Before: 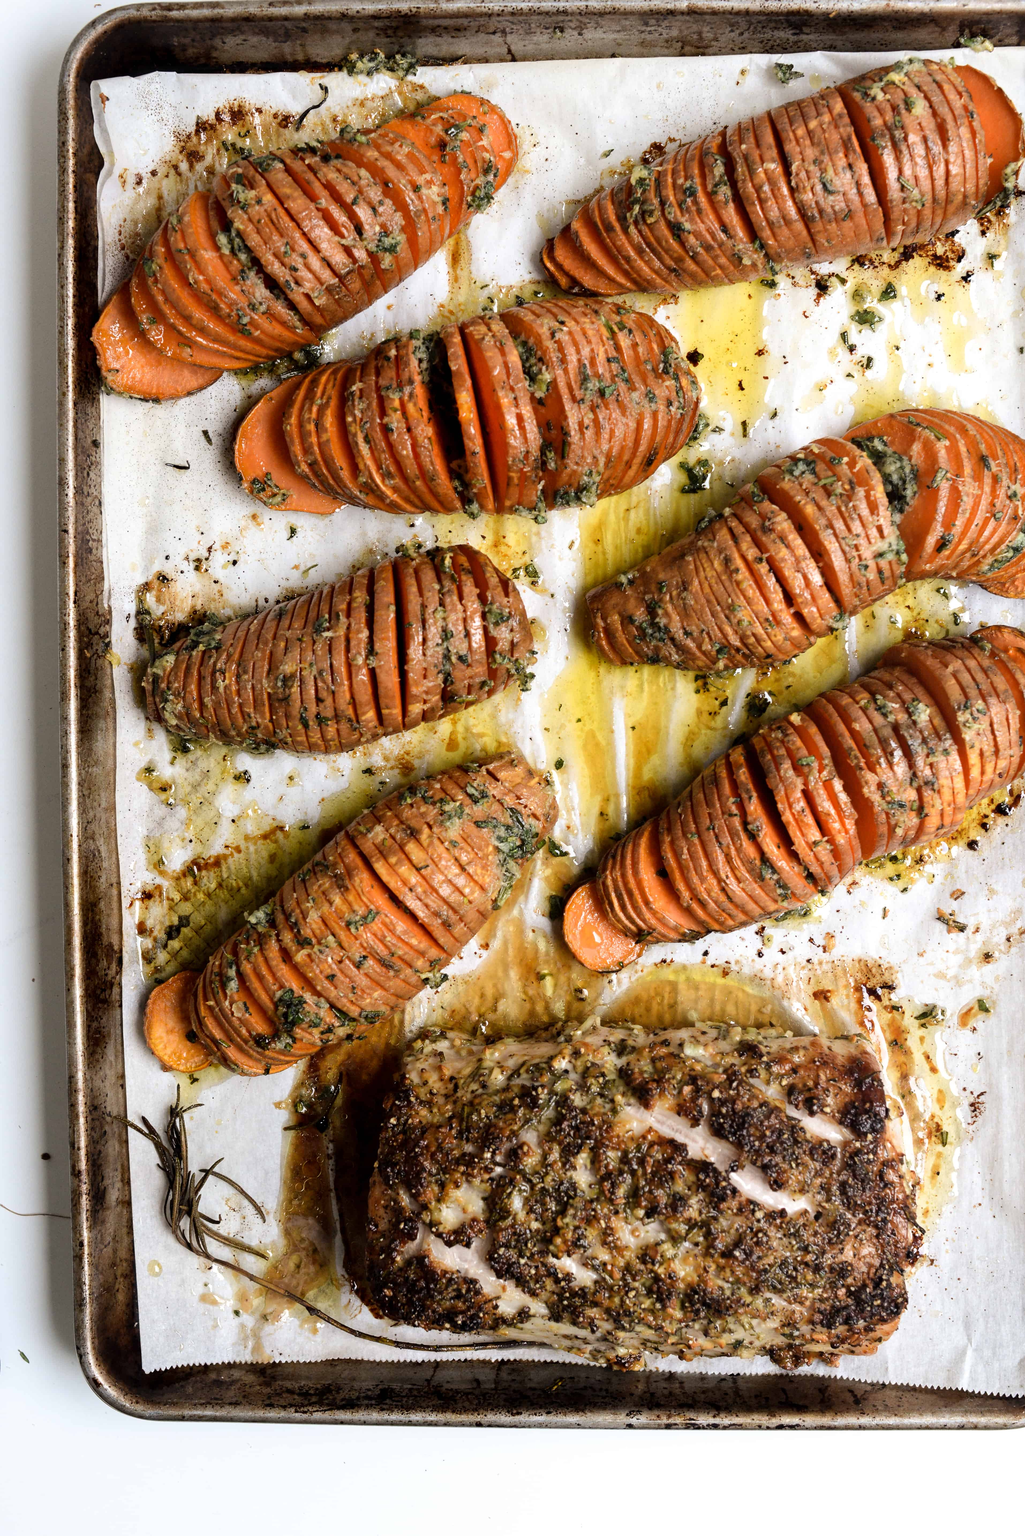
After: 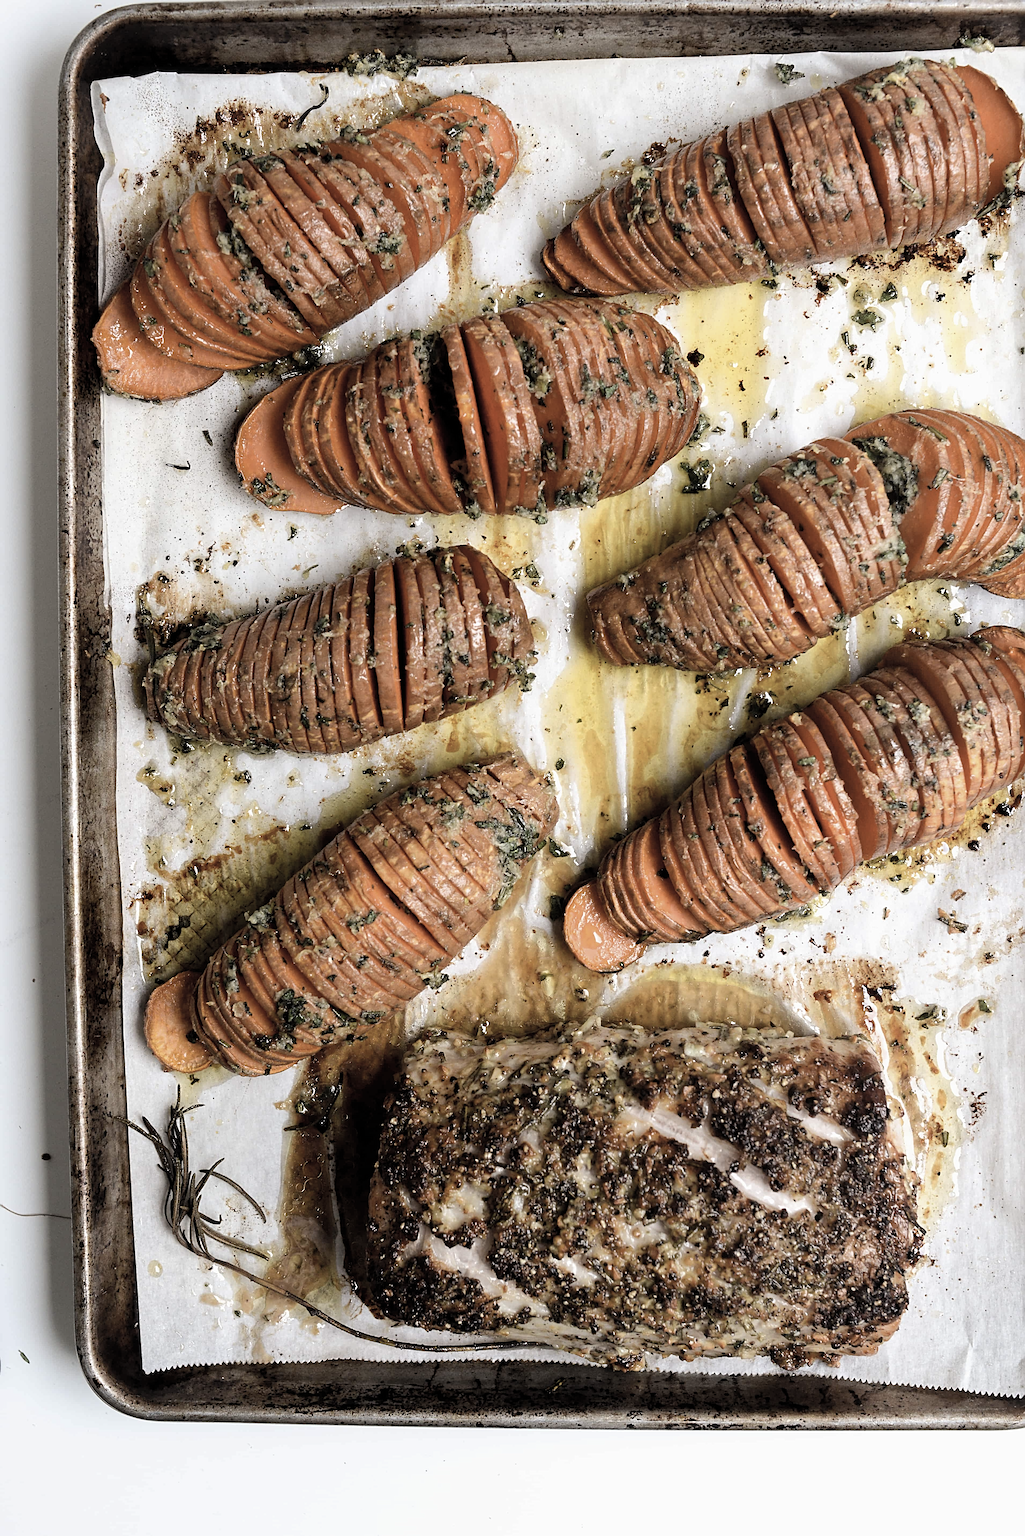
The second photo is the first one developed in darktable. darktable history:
levels: levels [0.026, 0.507, 0.987]
contrast brightness saturation: contrast -0.05, saturation -0.41
sharpen: radius 4
